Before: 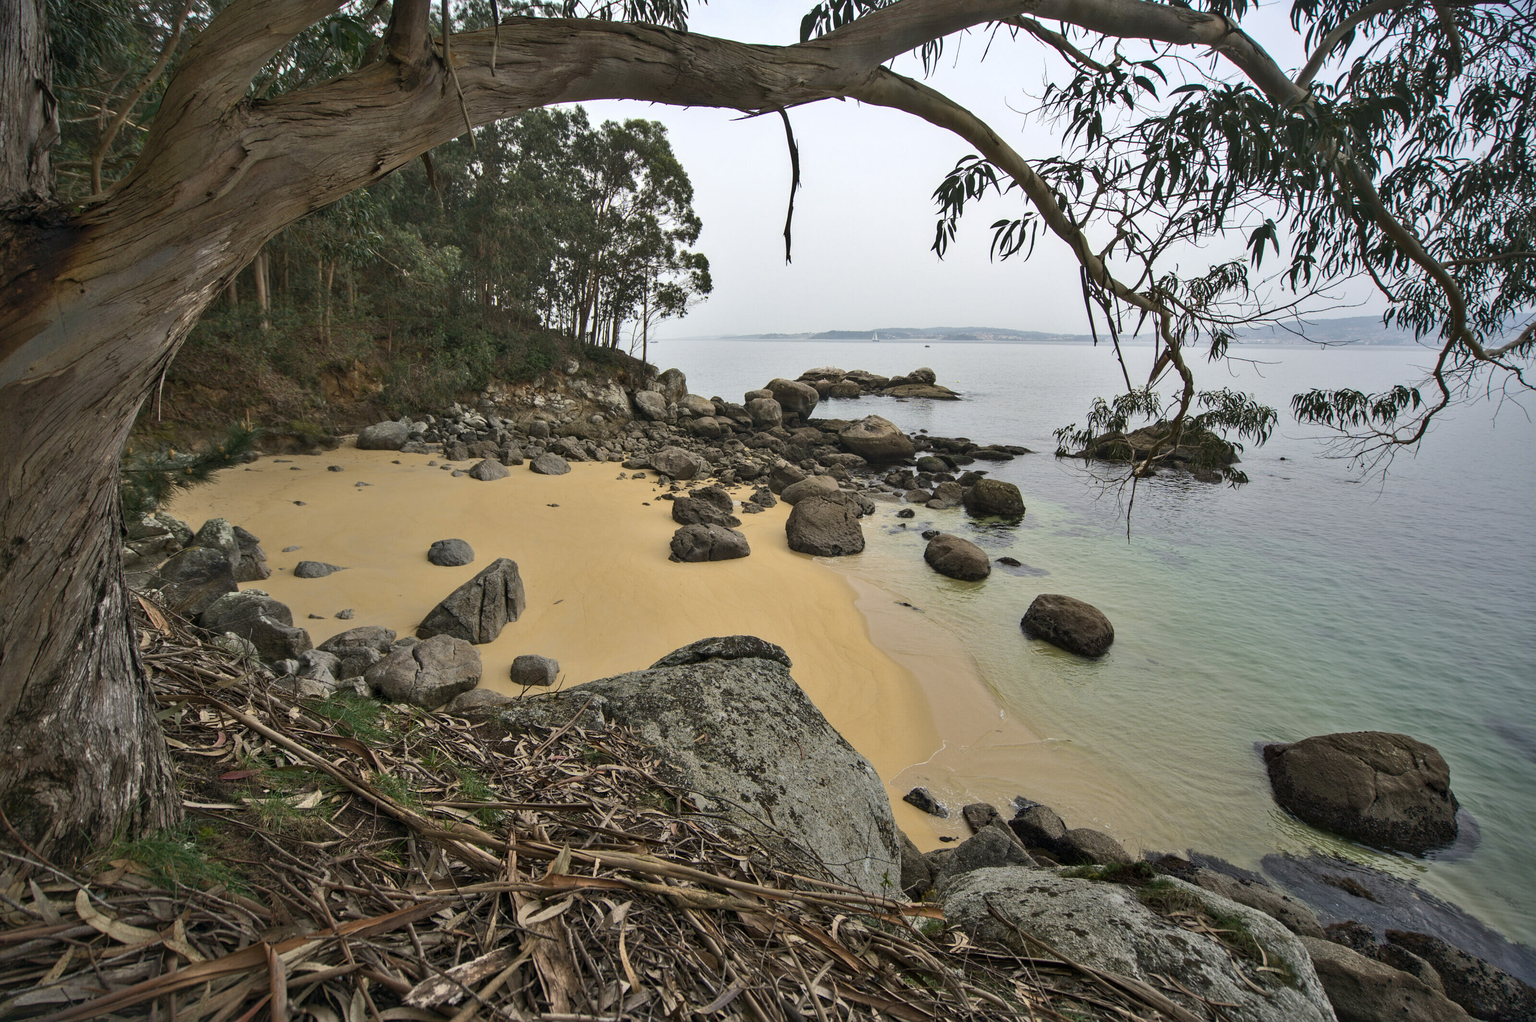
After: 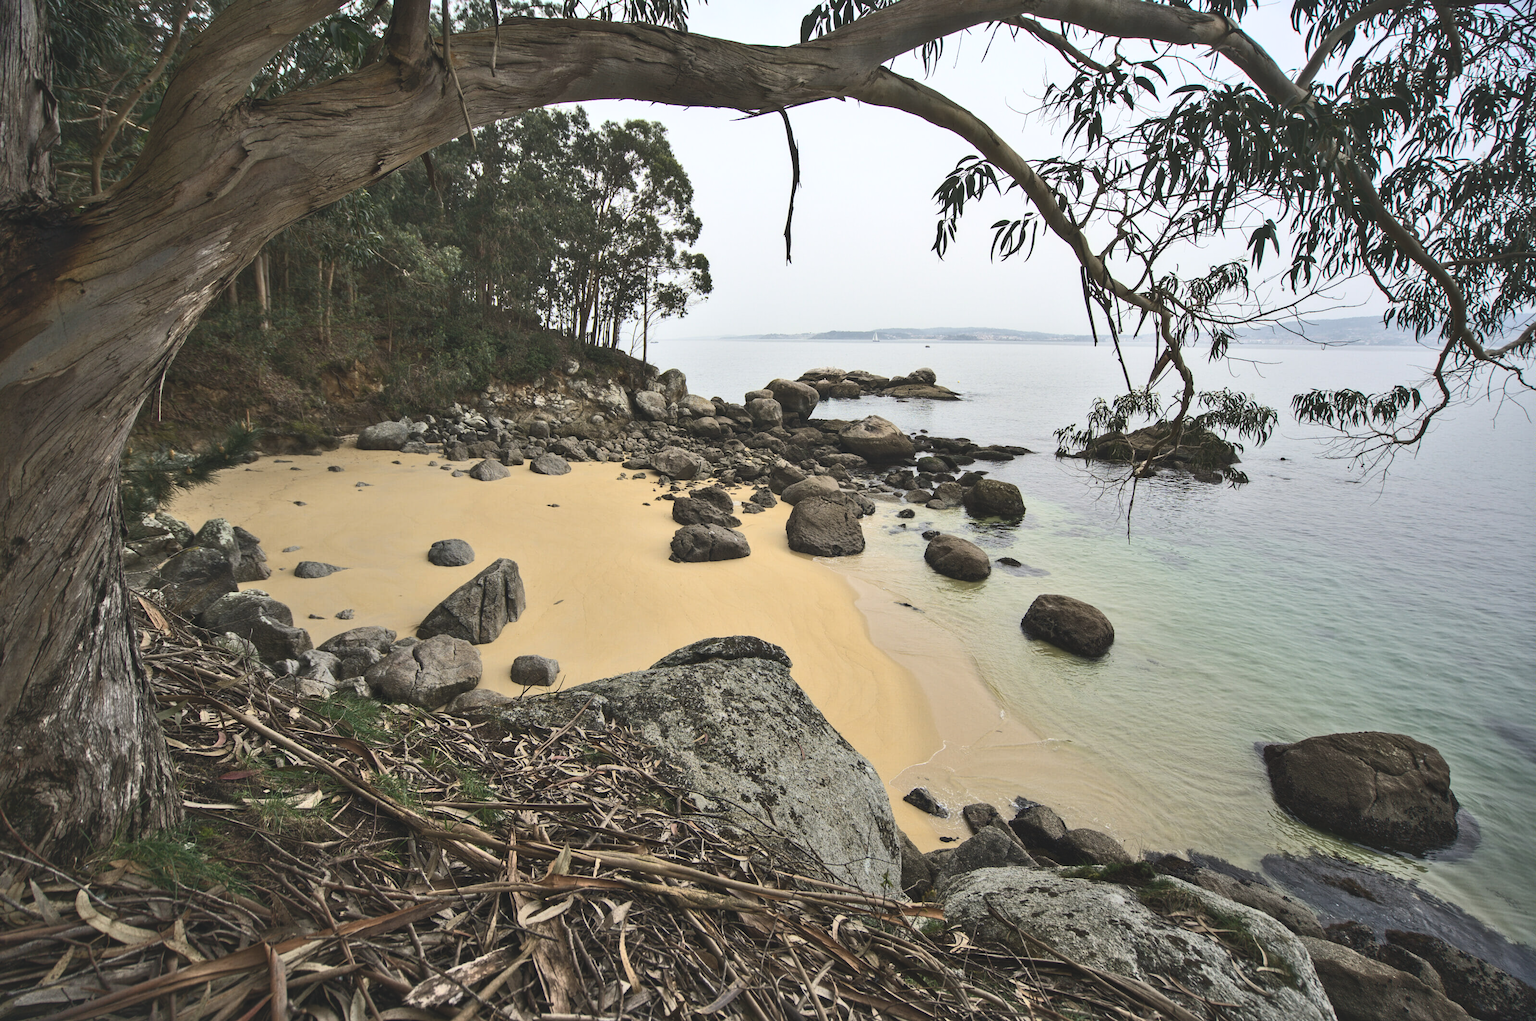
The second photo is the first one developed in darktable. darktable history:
tone equalizer: smoothing diameter 2.06%, edges refinement/feathering 19.93, mask exposure compensation -1.57 EV, filter diffusion 5
exposure: black level correction -0.015, compensate exposure bias true, compensate highlight preservation false
contrast brightness saturation: contrast 0.239, brightness 0.091
